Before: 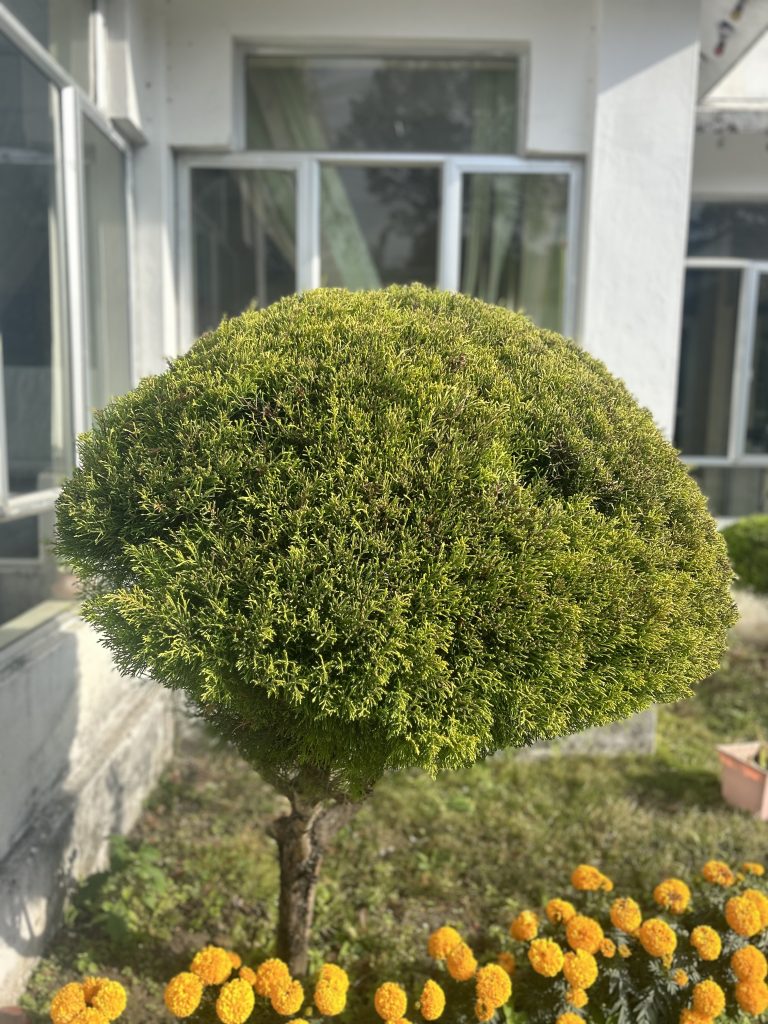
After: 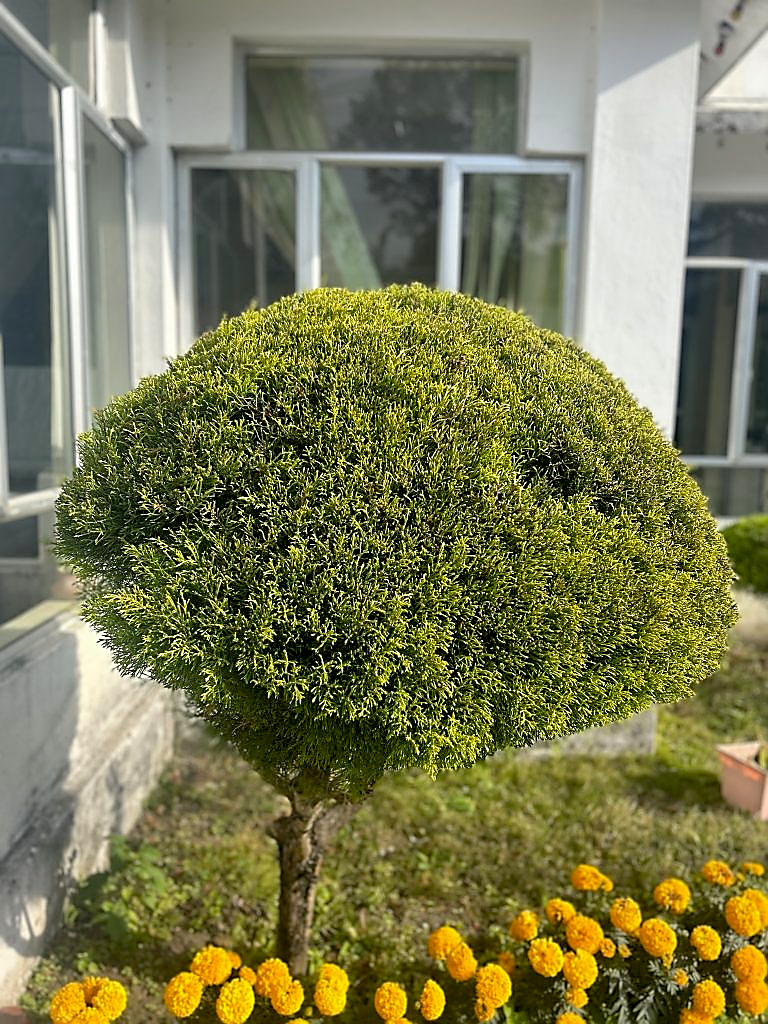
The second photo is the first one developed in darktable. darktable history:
sharpen: radius 1.373, amount 1.249, threshold 0.72
color balance rgb: global offset › luminance -0.895%, perceptual saturation grading › global saturation 19.432%
